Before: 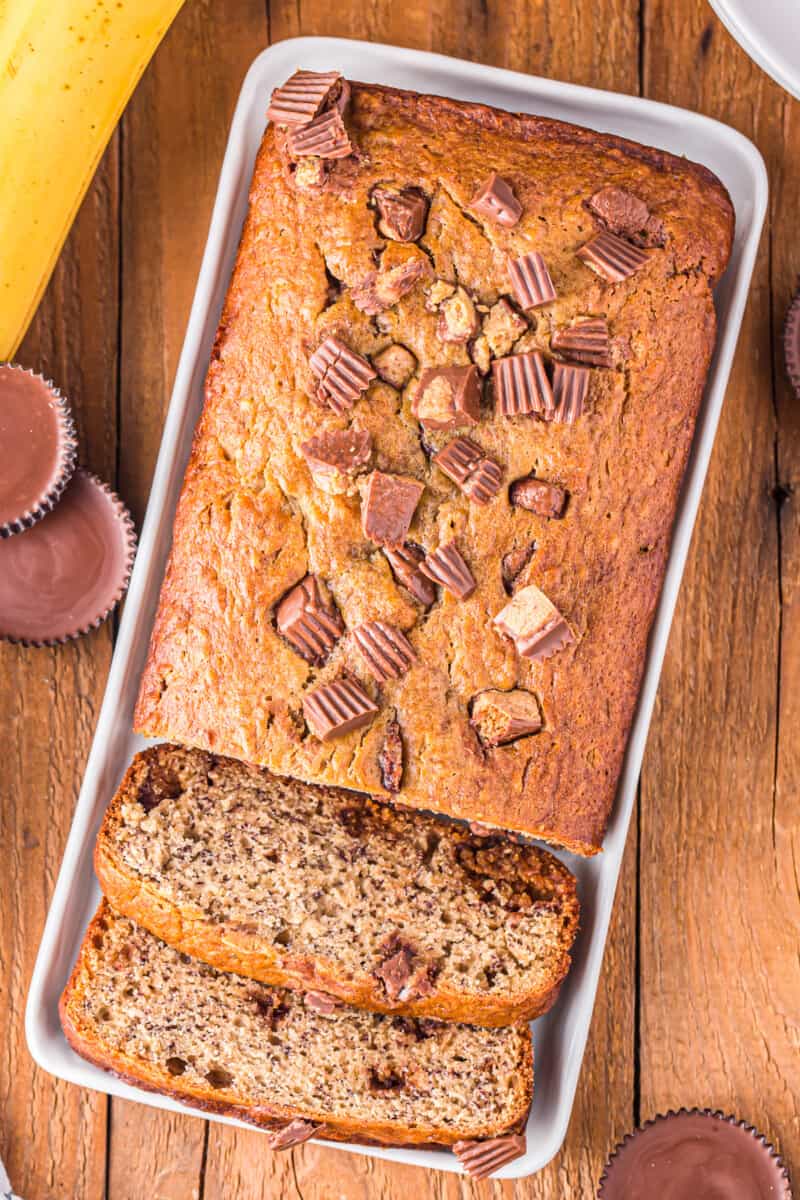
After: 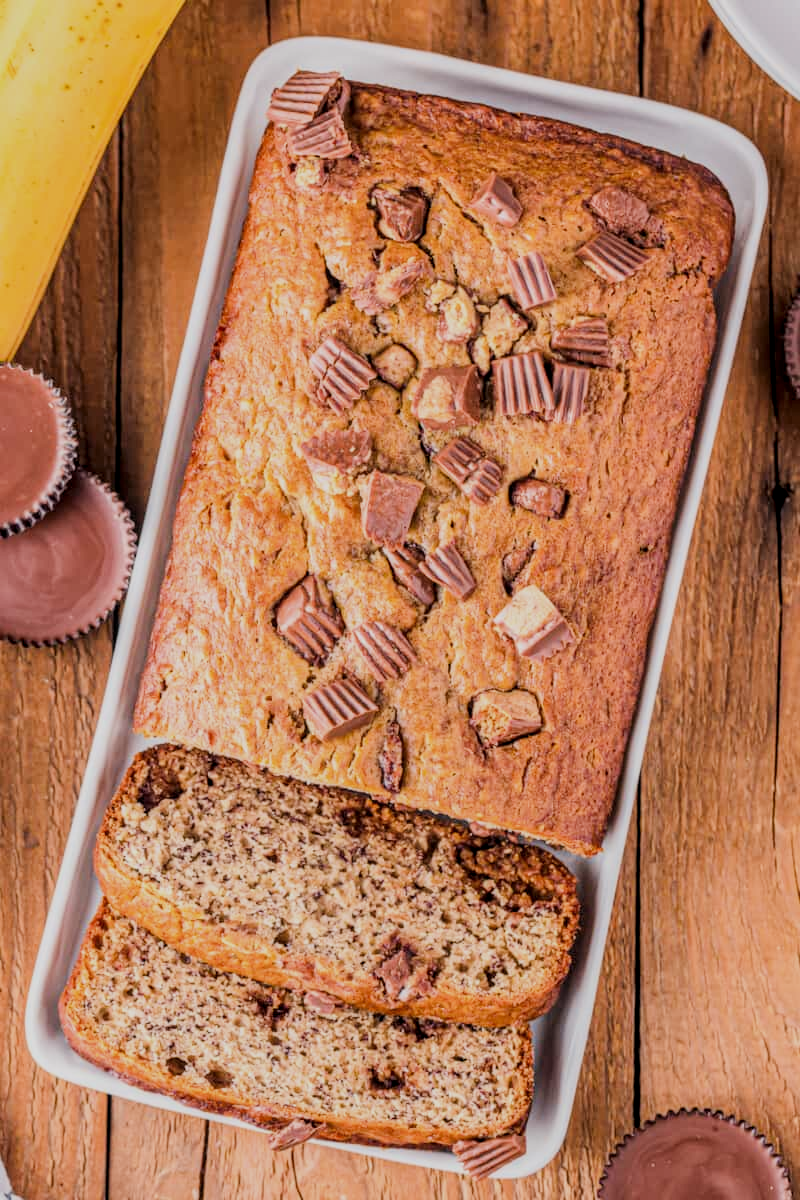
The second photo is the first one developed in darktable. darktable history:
local contrast: on, module defaults
filmic rgb: black relative exposure -9.22 EV, white relative exposure 6.77 EV, hardness 3.07, contrast 1.05
